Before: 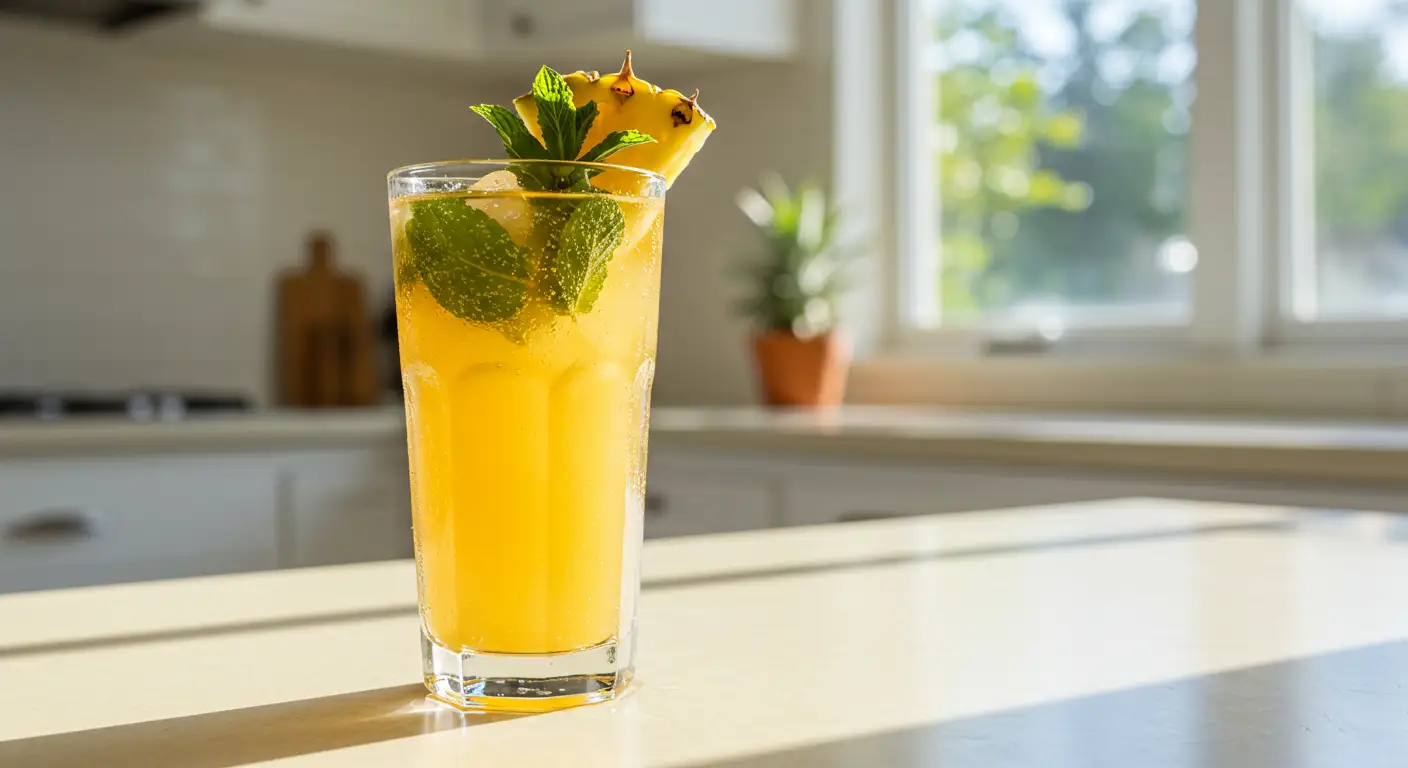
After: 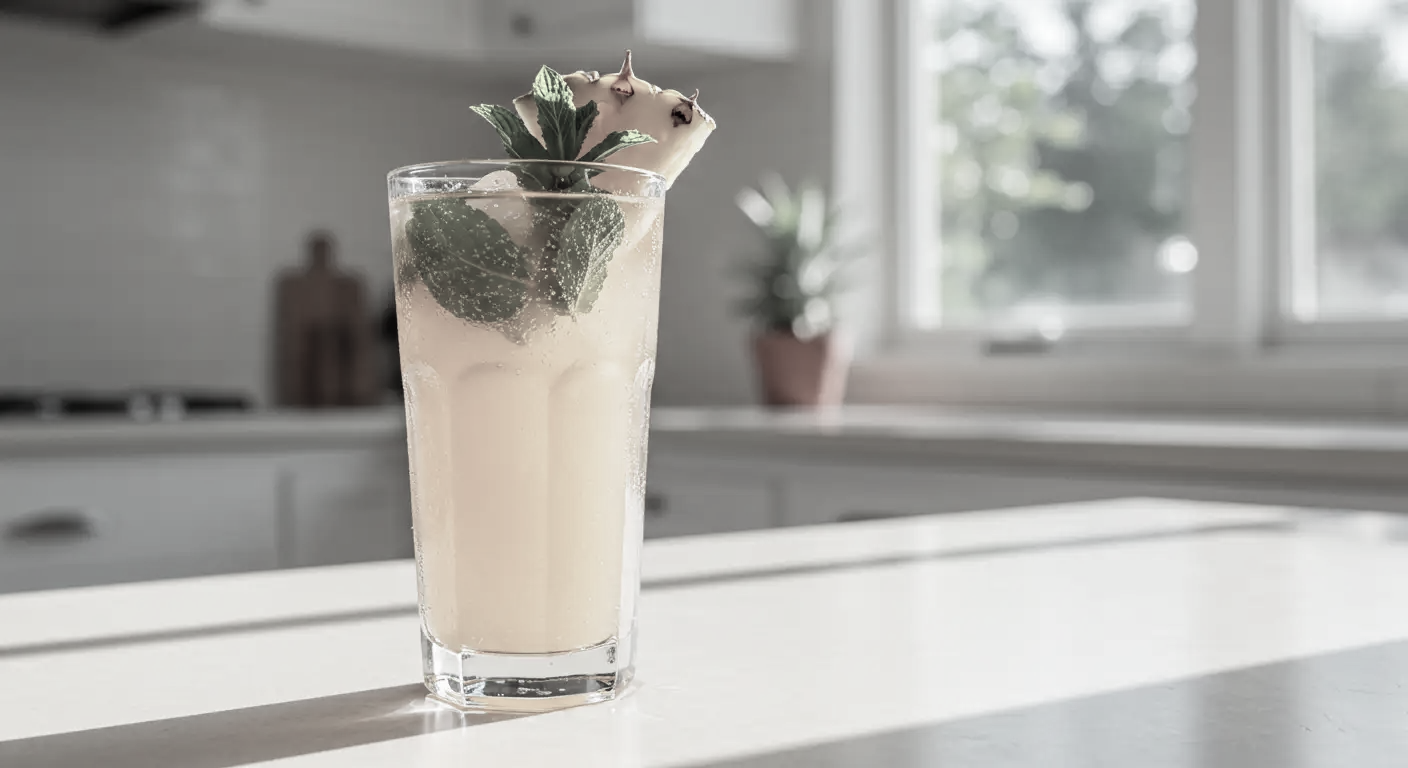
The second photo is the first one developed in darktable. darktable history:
color contrast: green-magenta contrast 0.3, blue-yellow contrast 0.15
contrast brightness saturation: saturation -0.1
